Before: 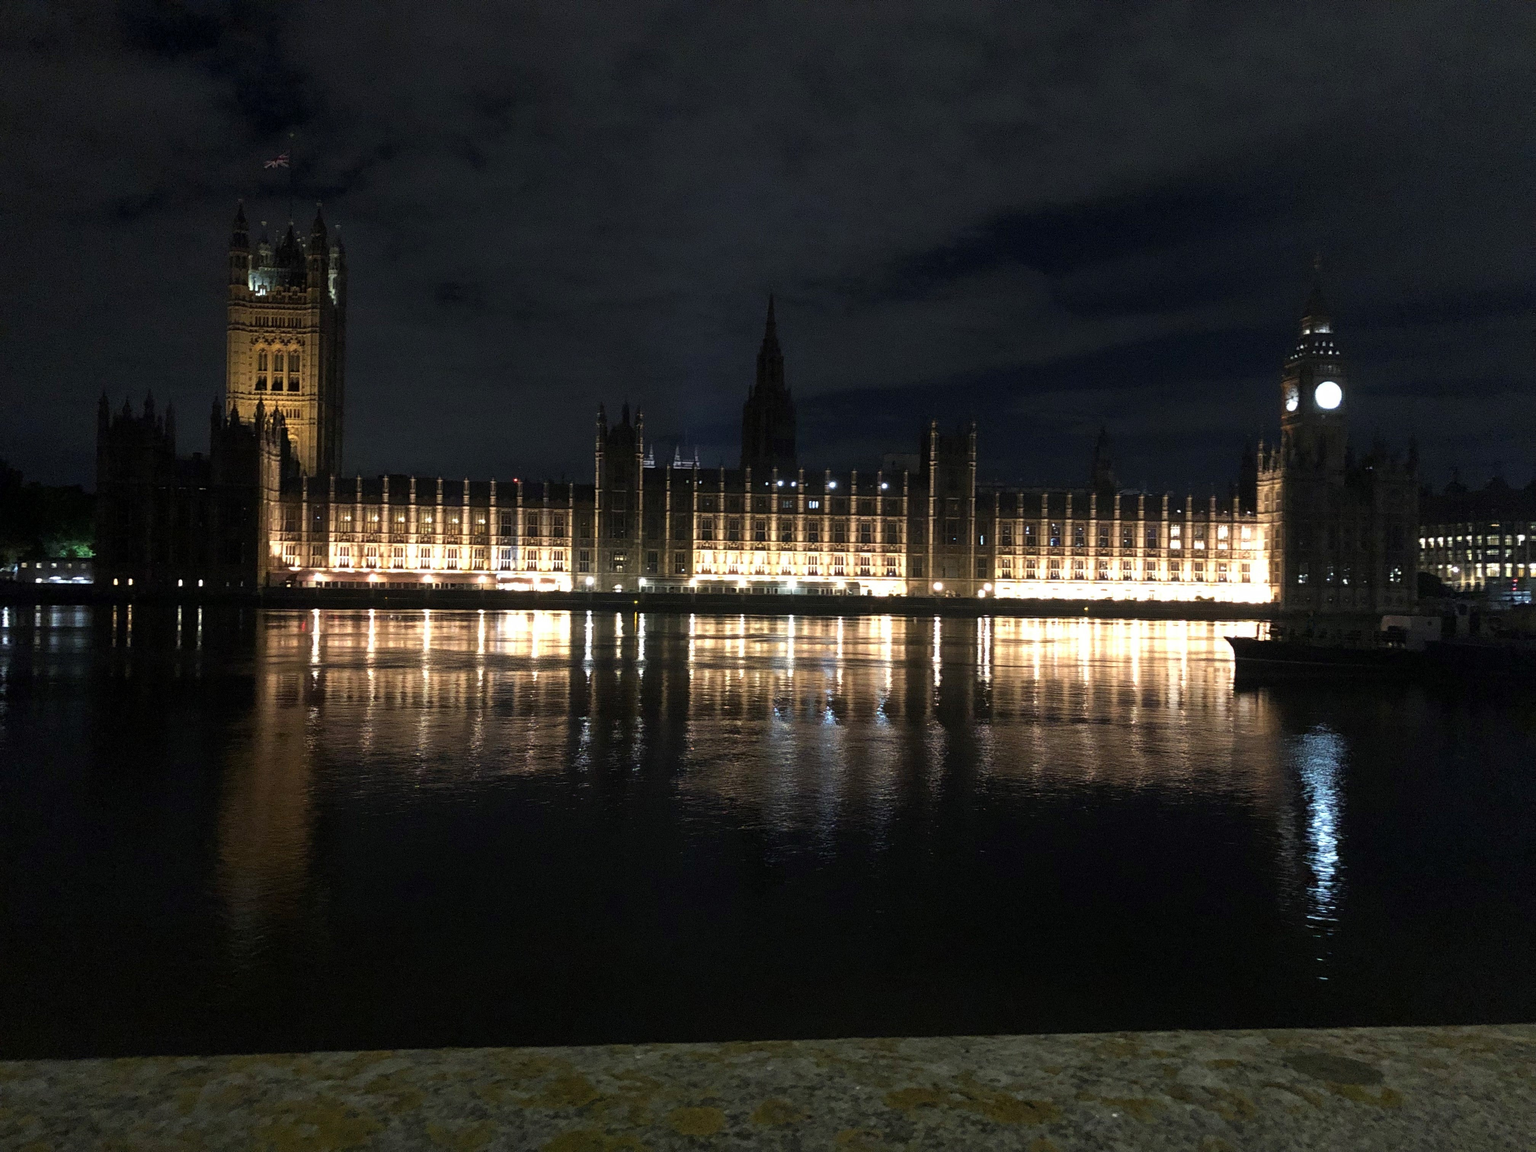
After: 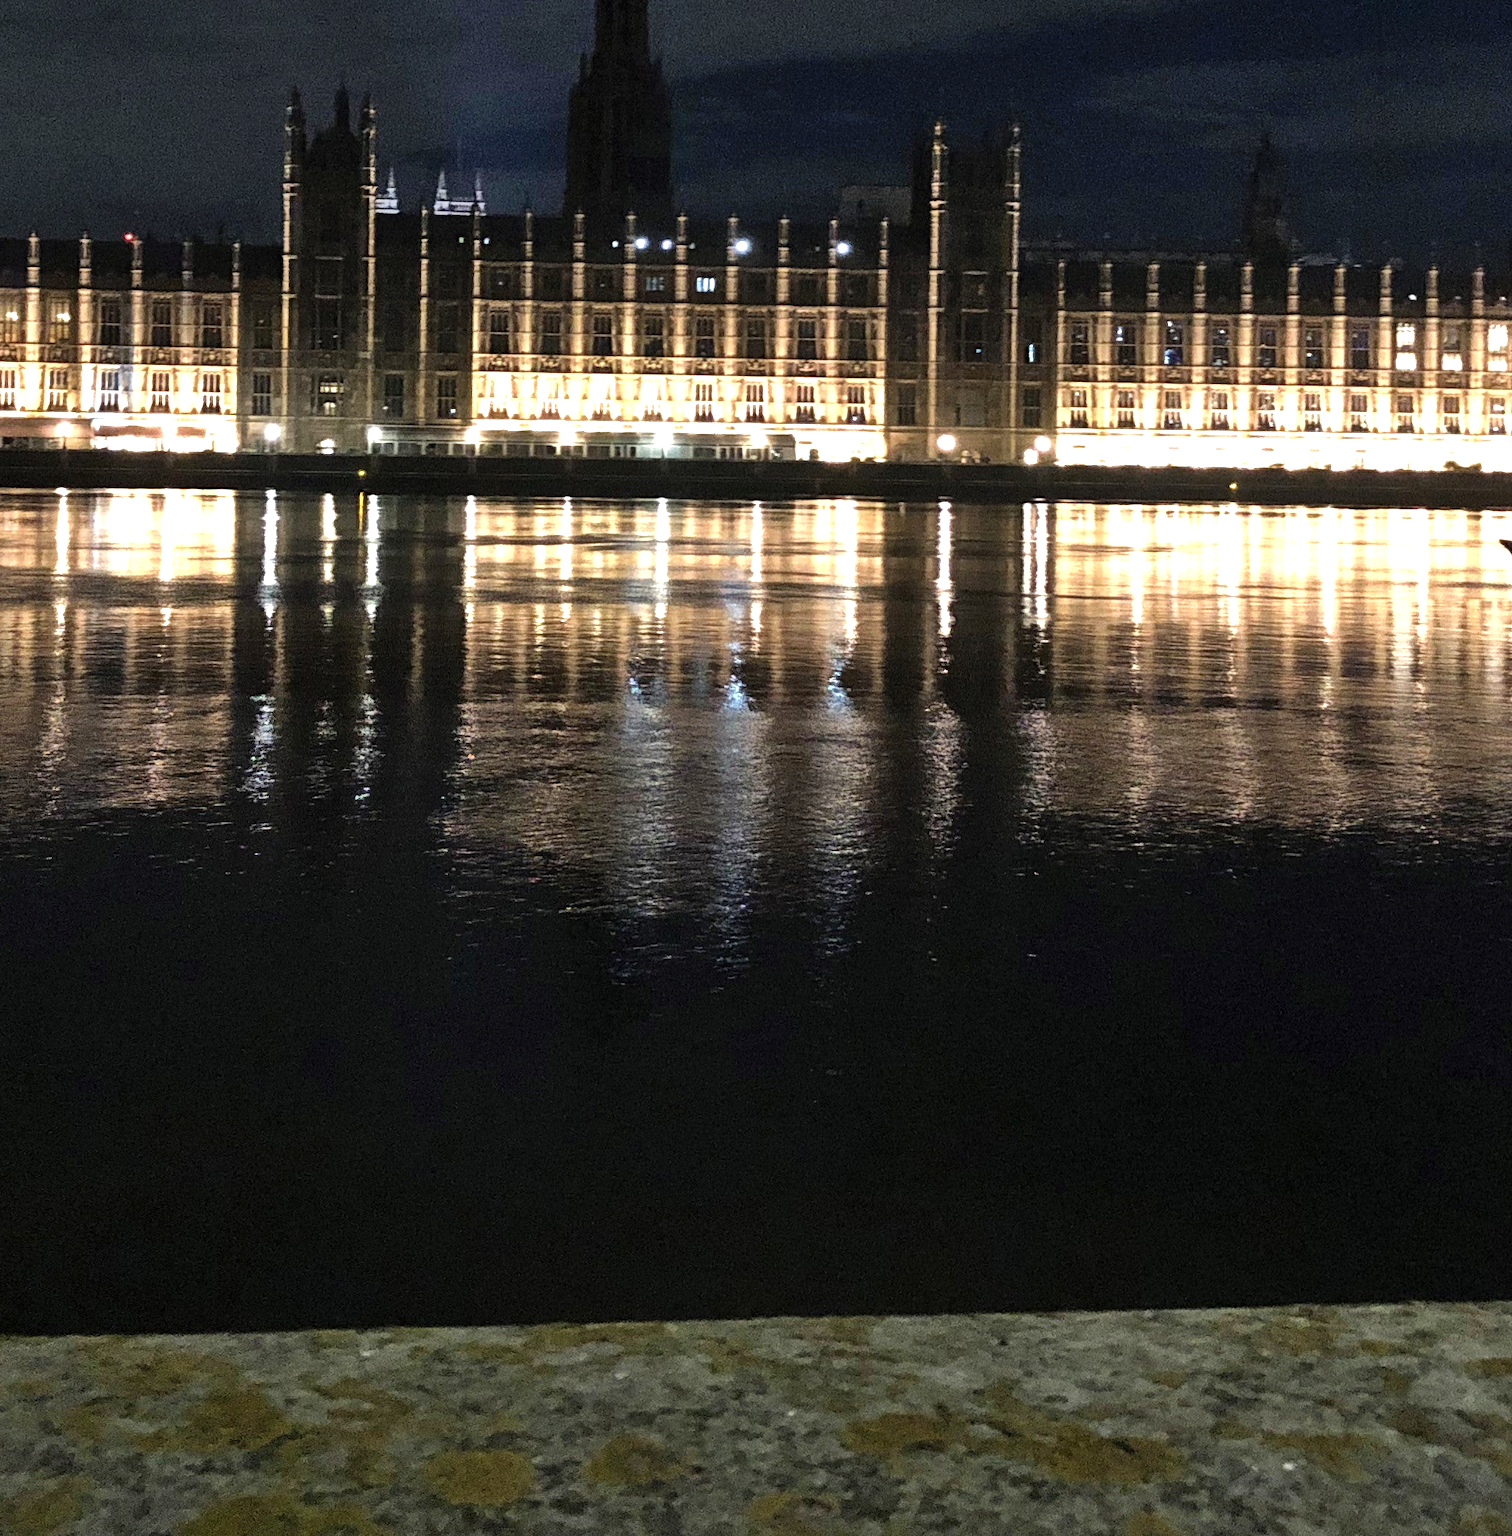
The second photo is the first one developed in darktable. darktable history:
crop and rotate: left 29.262%, top 31.092%, right 19.846%
tone equalizer: -8 EV -0.447 EV, -7 EV -0.419 EV, -6 EV -0.346 EV, -5 EV -0.205 EV, -3 EV 0.225 EV, -2 EV 0.328 EV, -1 EV 0.395 EV, +0 EV 0.438 EV
shadows and highlights: shadows 51.75, highlights -28.47, soften with gaussian
